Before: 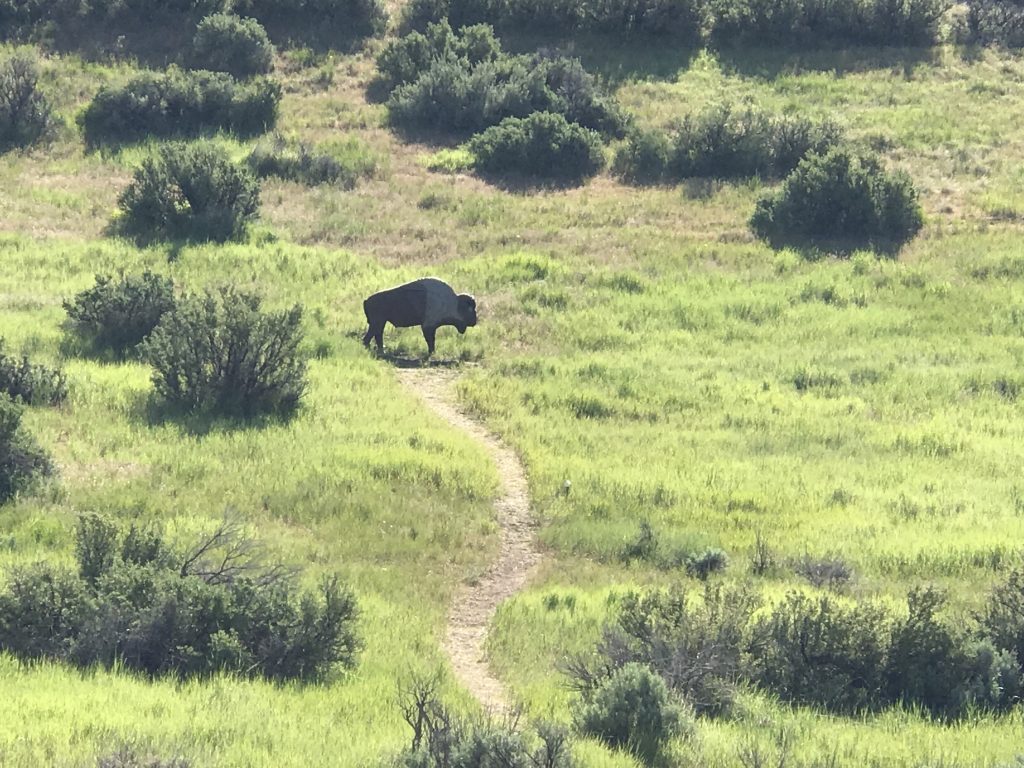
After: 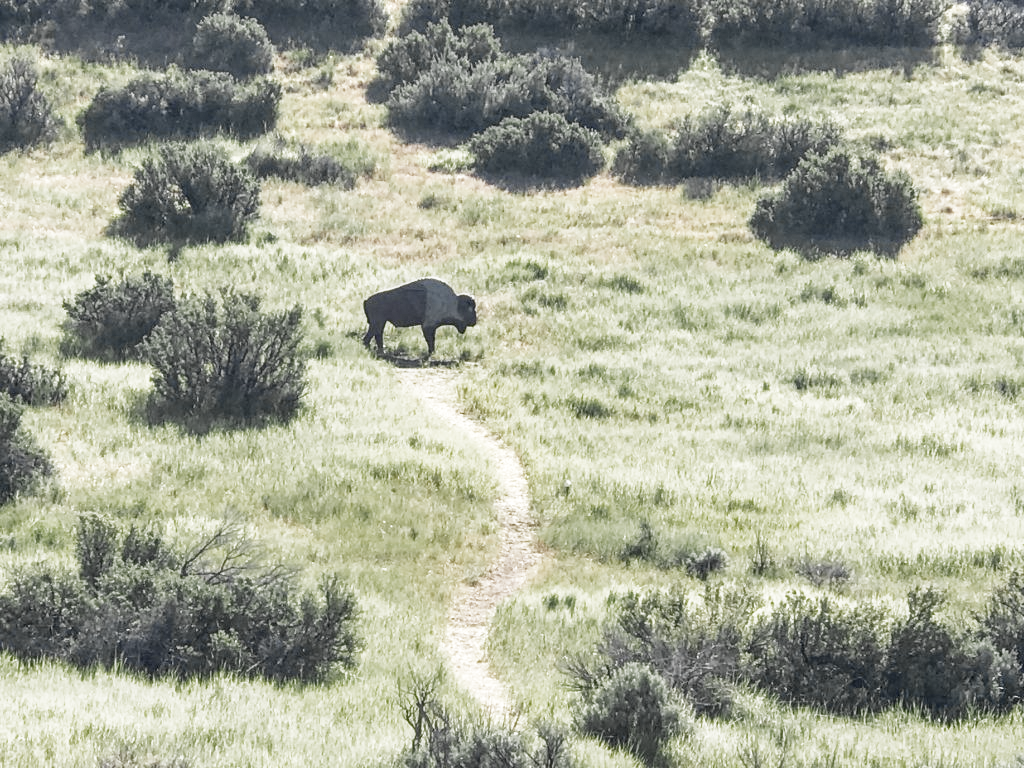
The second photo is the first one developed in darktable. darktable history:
local contrast: on, module defaults
filmic rgb: middle gray luminance 12.74%, black relative exposure -10.13 EV, white relative exposure 3.47 EV, threshold 6 EV, target black luminance 0%, hardness 5.74, latitude 44.69%, contrast 1.221, highlights saturation mix 5%, shadows ↔ highlights balance 26.78%, add noise in highlights 0, preserve chrominance no, color science v3 (2019), use custom middle-gray values true, iterations of high-quality reconstruction 0, contrast in highlights soft, enable highlight reconstruction true
color zones: curves: ch0 [(0.035, 0.242) (0.25, 0.5) (0.384, 0.214) (0.488, 0.255) (0.75, 0.5)]; ch1 [(0.063, 0.379) (0.25, 0.5) (0.354, 0.201) (0.489, 0.085) (0.729, 0.271)]; ch2 [(0.25, 0.5) (0.38, 0.517) (0.442, 0.51) (0.735, 0.456)]
